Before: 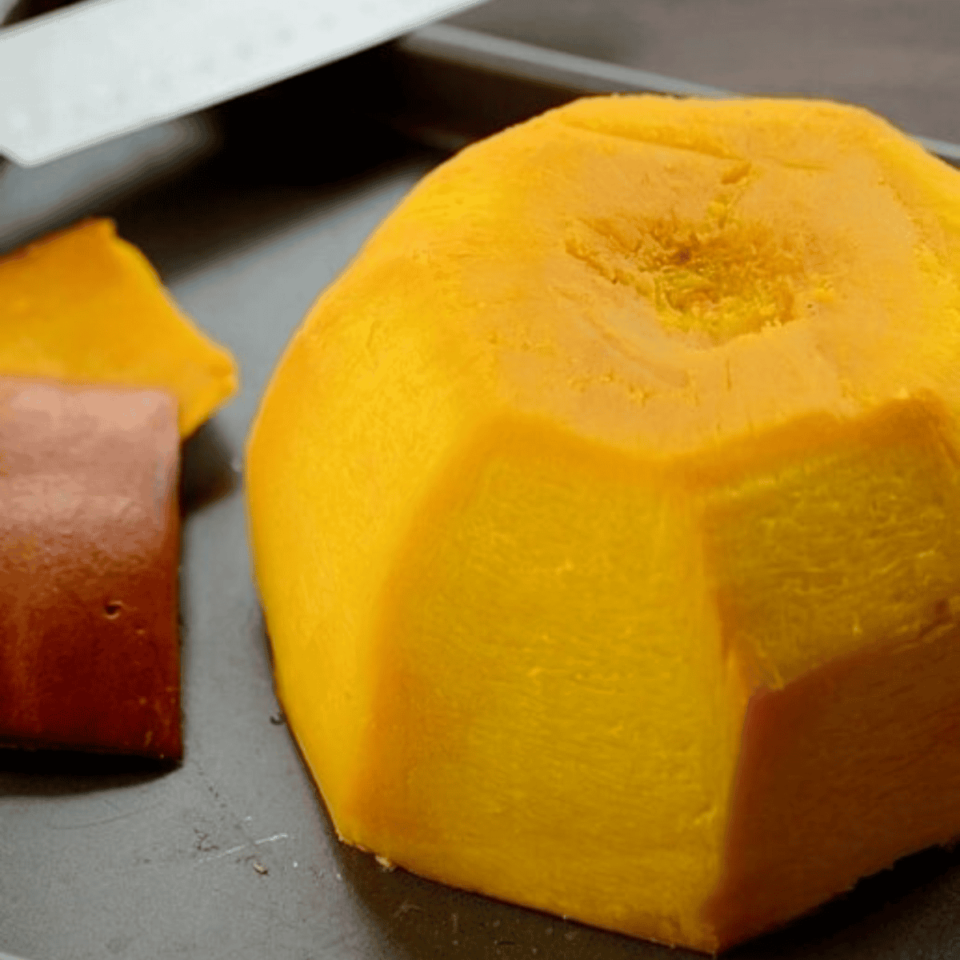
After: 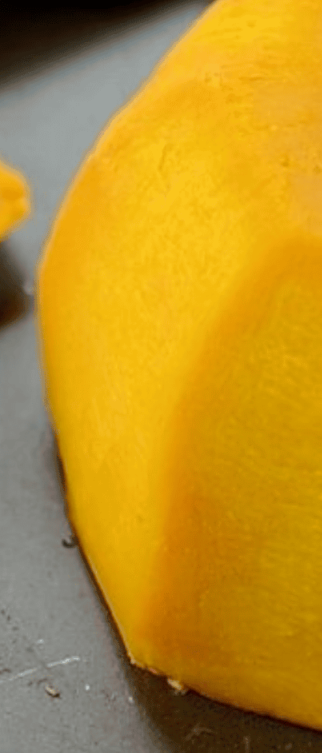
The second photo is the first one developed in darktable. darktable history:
sharpen: amount 0.2
crop and rotate: left 21.77%, top 18.528%, right 44.676%, bottom 2.997%
